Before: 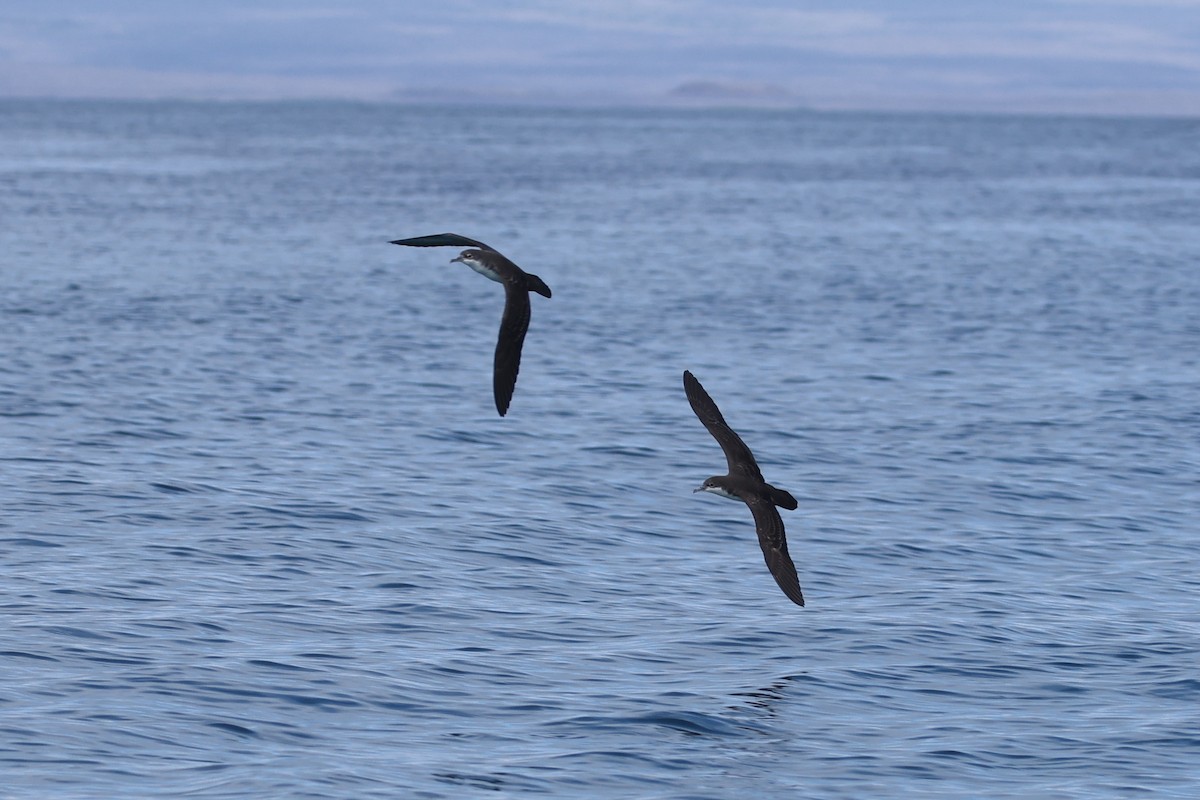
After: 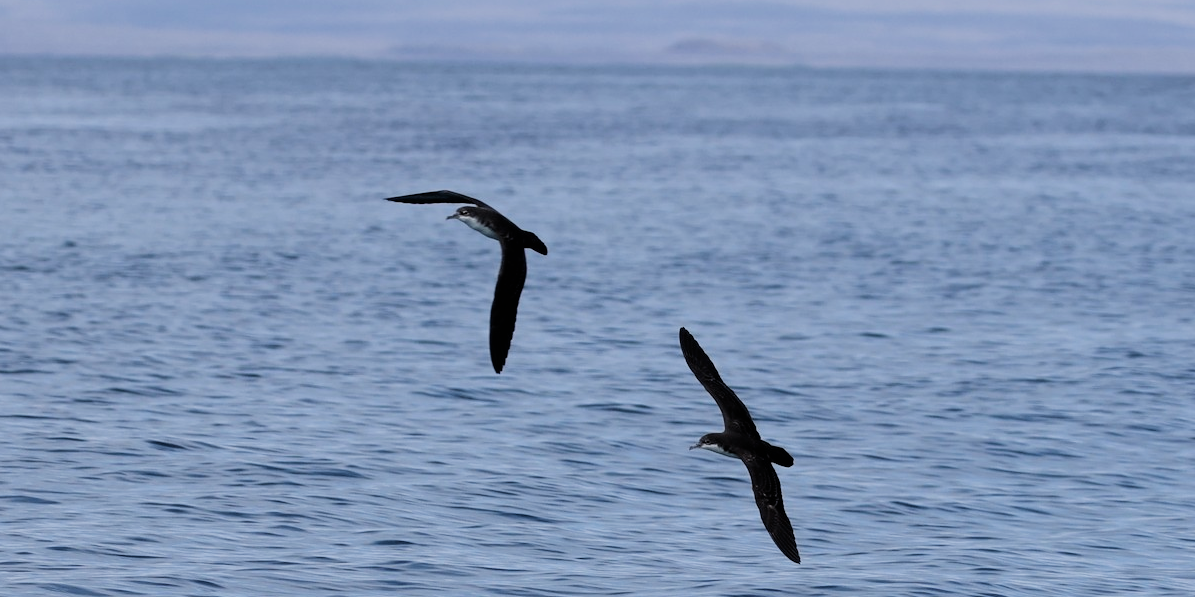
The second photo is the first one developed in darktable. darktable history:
crop: left 0.387%, top 5.469%, bottom 19.809%
filmic rgb: black relative exposure -5 EV, hardness 2.88, contrast 1.3
